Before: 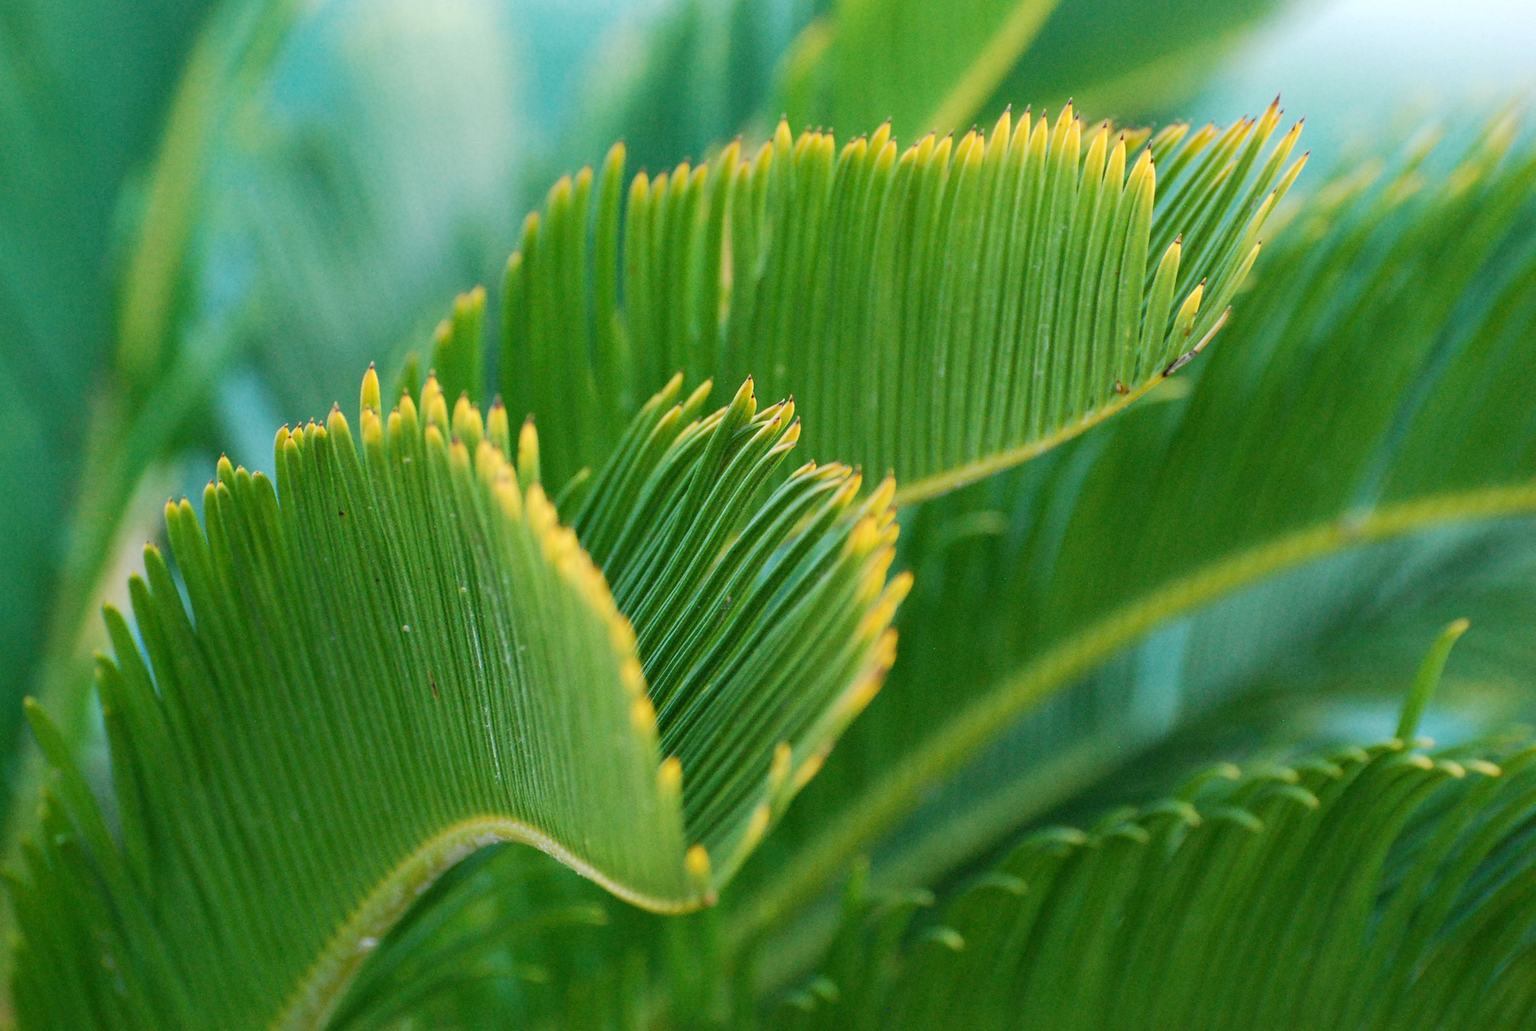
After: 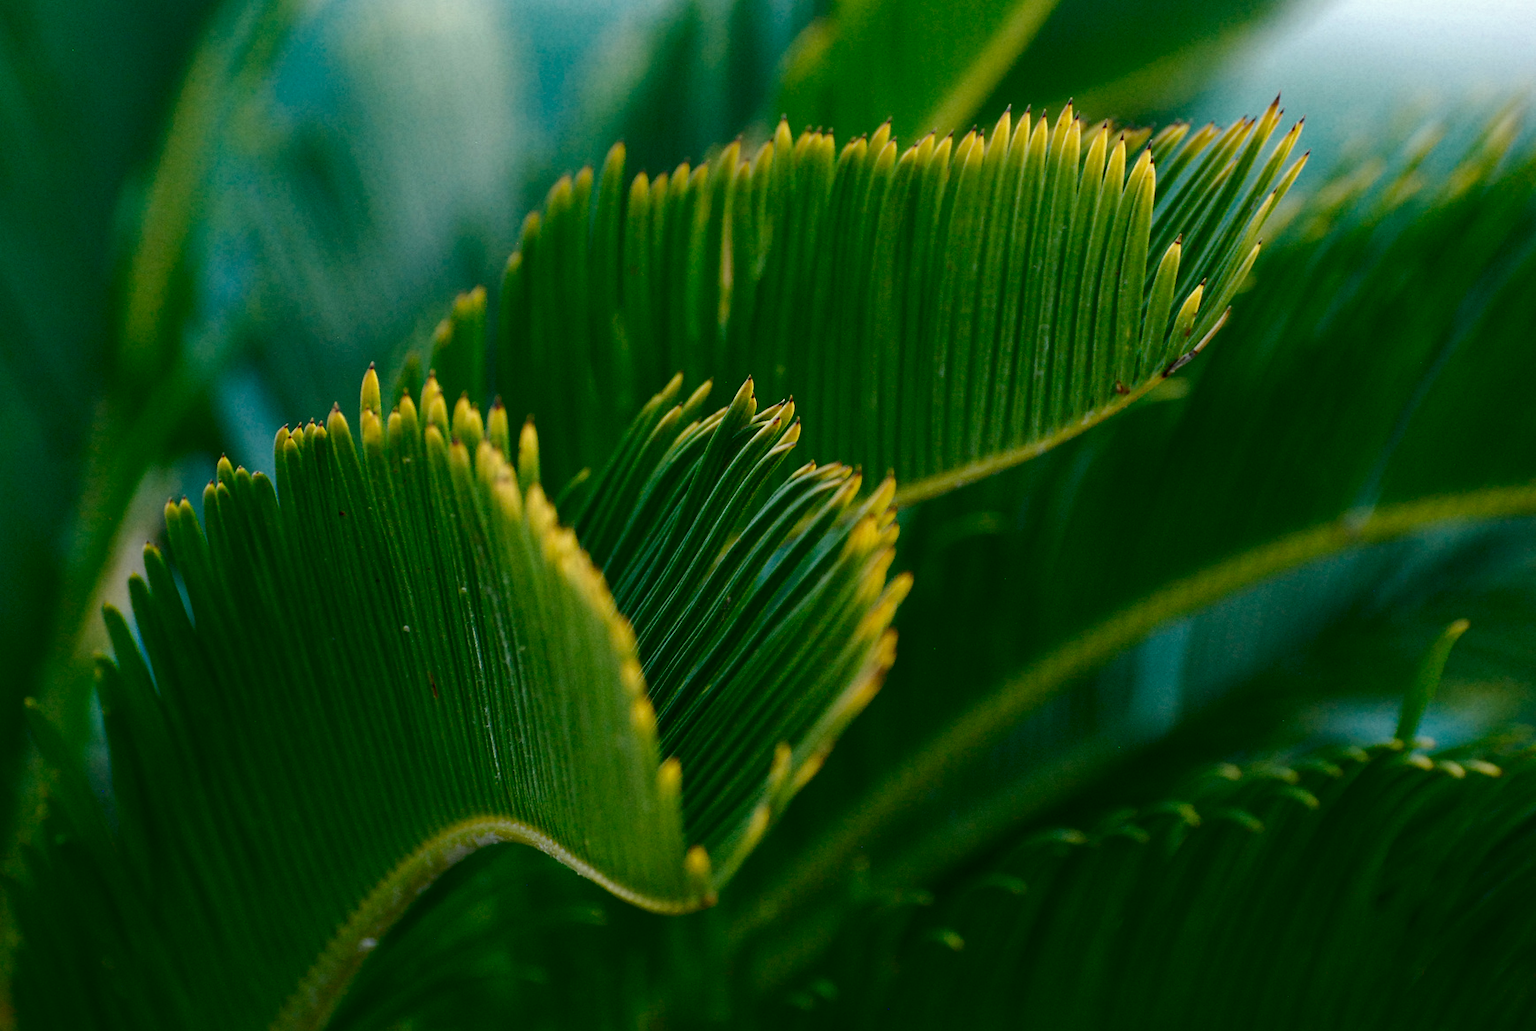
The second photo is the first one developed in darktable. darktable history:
contrast brightness saturation: brightness -0.536
